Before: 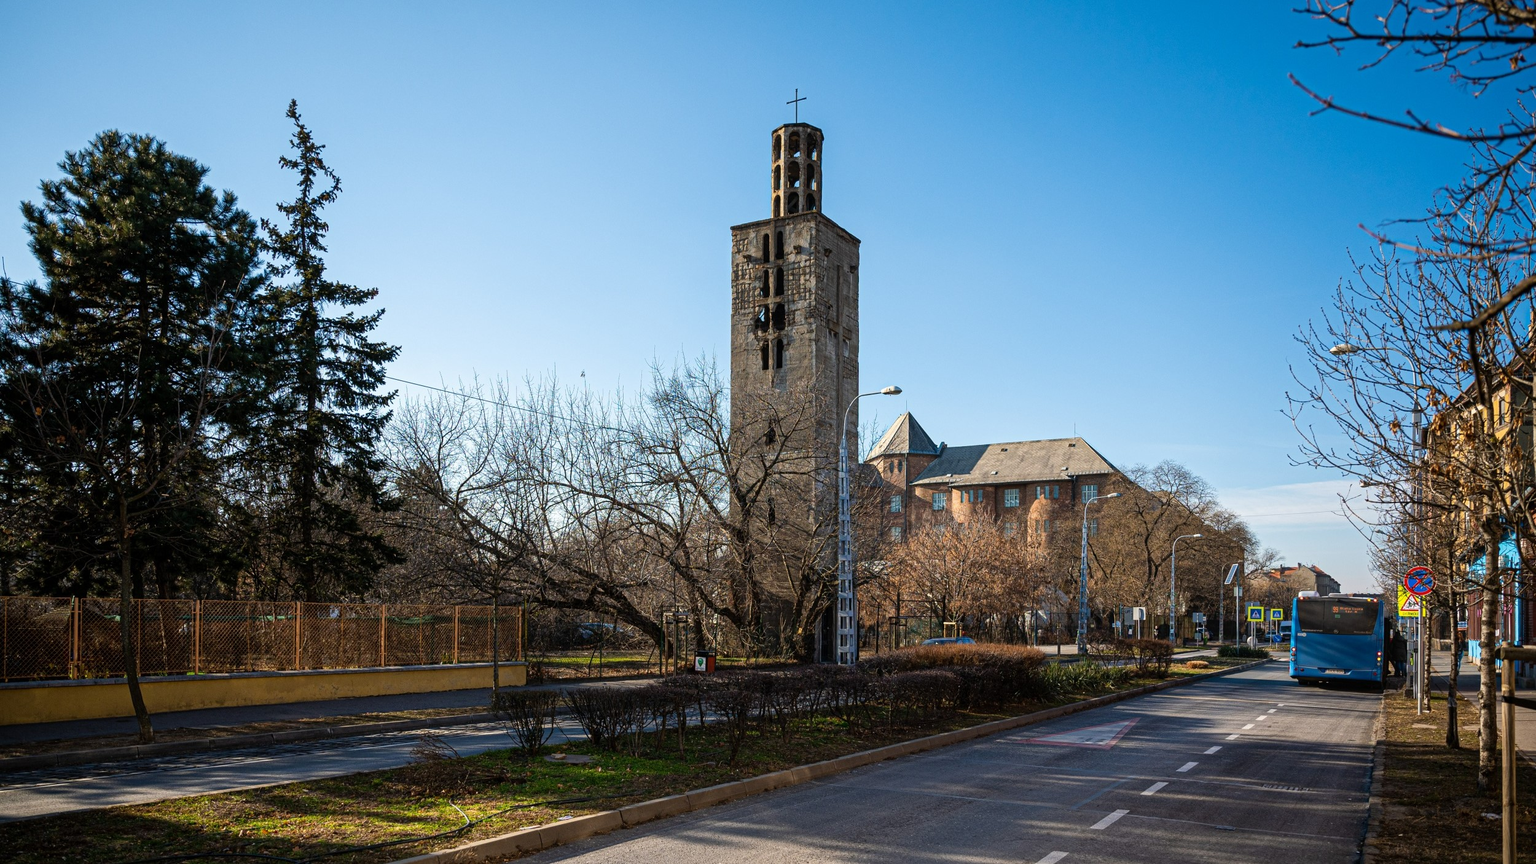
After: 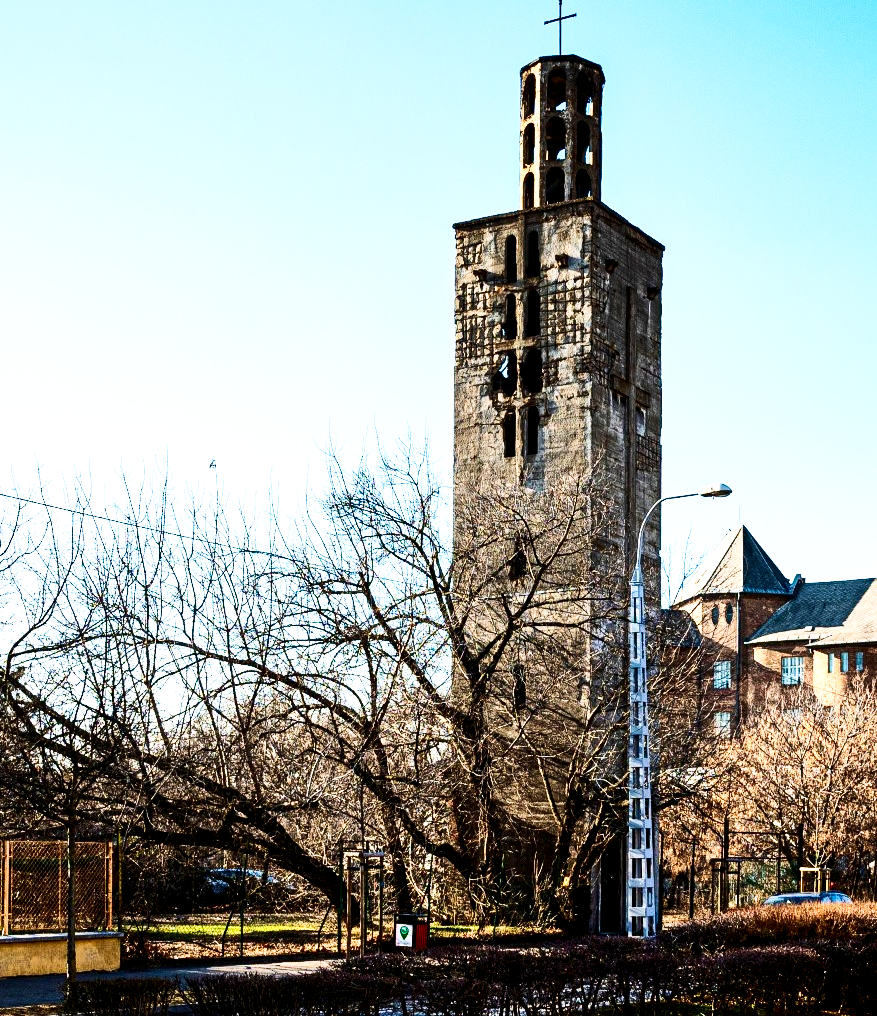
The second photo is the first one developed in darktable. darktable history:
crop and rotate: left 29.441%, top 10.326%, right 35.46%, bottom 17.345%
contrast brightness saturation: contrast 0.295
tone equalizer: -8 EV -0.405 EV, -7 EV -0.416 EV, -6 EV -0.336 EV, -5 EV -0.246 EV, -3 EV 0.245 EV, -2 EV 0.358 EV, -1 EV 0.37 EV, +0 EV 0.436 EV, edges refinement/feathering 500, mask exposure compensation -1.57 EV, preserve details no
shadows and highlights: low approximation 0.01, soften with gaussian
velvia: on, module defaults
base curve: curves: ch0 [(0, 0) (0.005, 0.002) (0.15, 0.3) (0.4, 0.7) (0.75, 0.95) (1, 1)], preserve colors none
local contrast: highlights 100%, shadows 101%, detail 119%, midtone range 0.2
